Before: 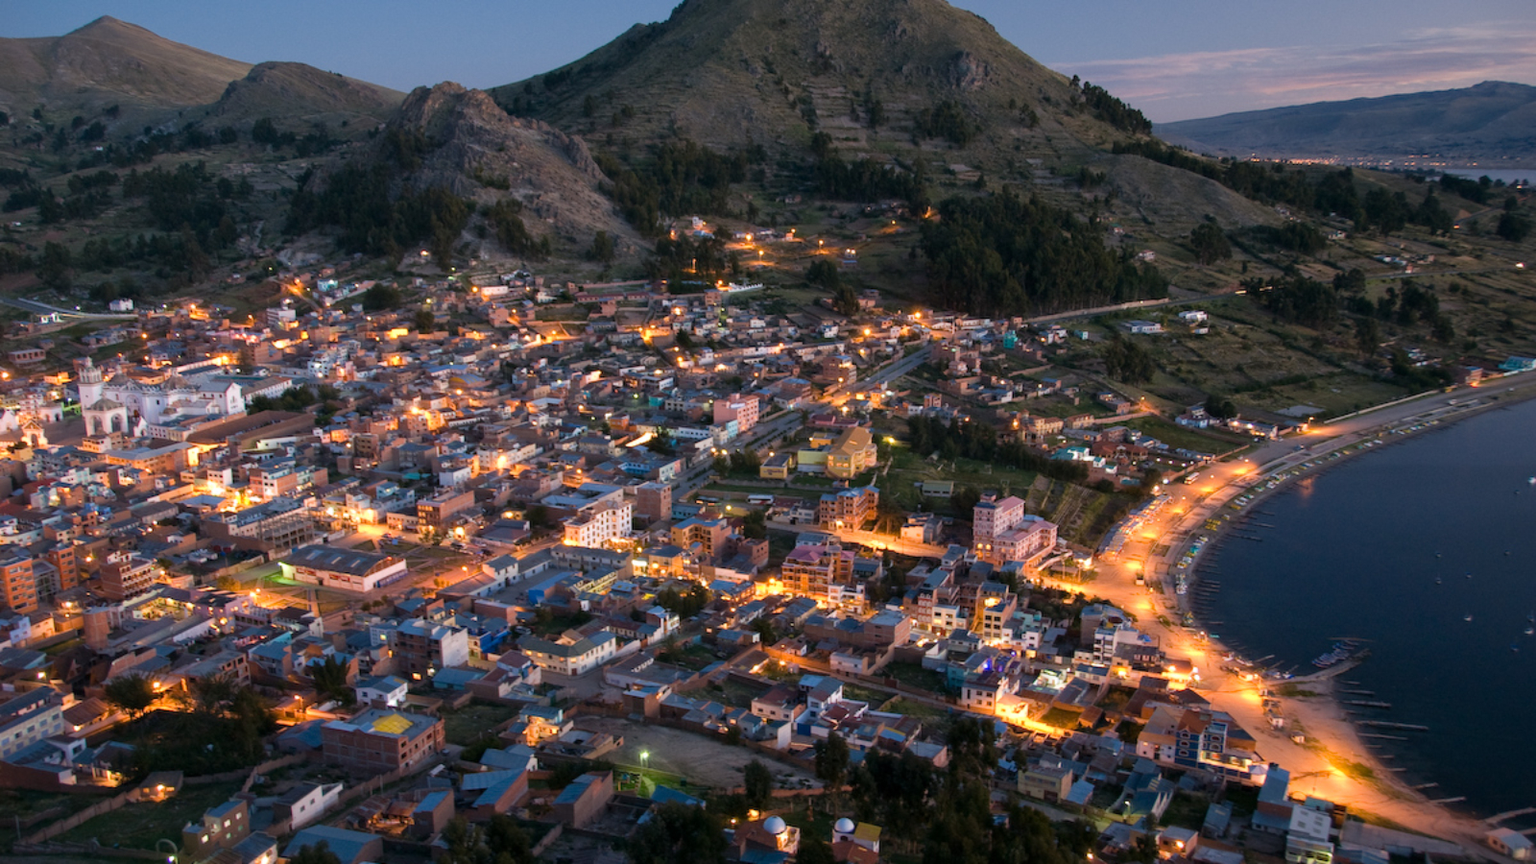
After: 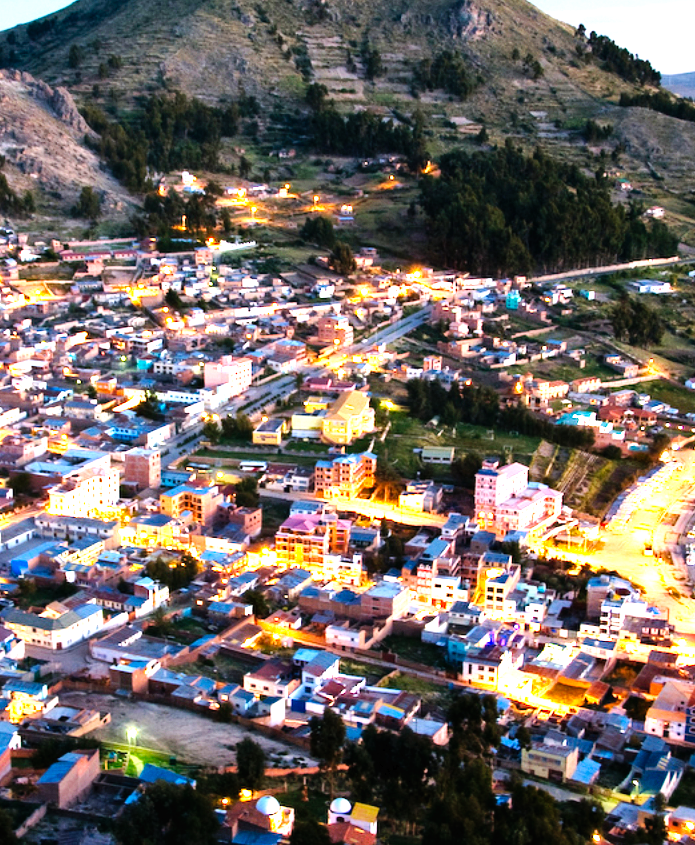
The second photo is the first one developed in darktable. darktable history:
levels: levels [0, 0.394, 0.787]
shadows and highlights: radius 116.52, shadows 42.2, highlights -61.75, soften with gaussian
base curve: curves: ch0 [(0, 0) (0, 0.001) (0.001, 0.001) (0.004, 0.002) (0.007, 0.004) (0.015, 0.013) (0.033, 0.045) (0.052, 0.096) (0.075, 0.17) (0.099, 0.241) (0.163, 0.42) (0.219, 0.55) (0.259, 0.616) (0.327, 0.722) (0.365, 0.765) (0.522, 0.873) (0.547, 0.881) (0.689, 0.919) (0.826, 0.952) (1, 1)], preserve colors none
crop: left 33.689%, top 6.034%, right 22.826%
